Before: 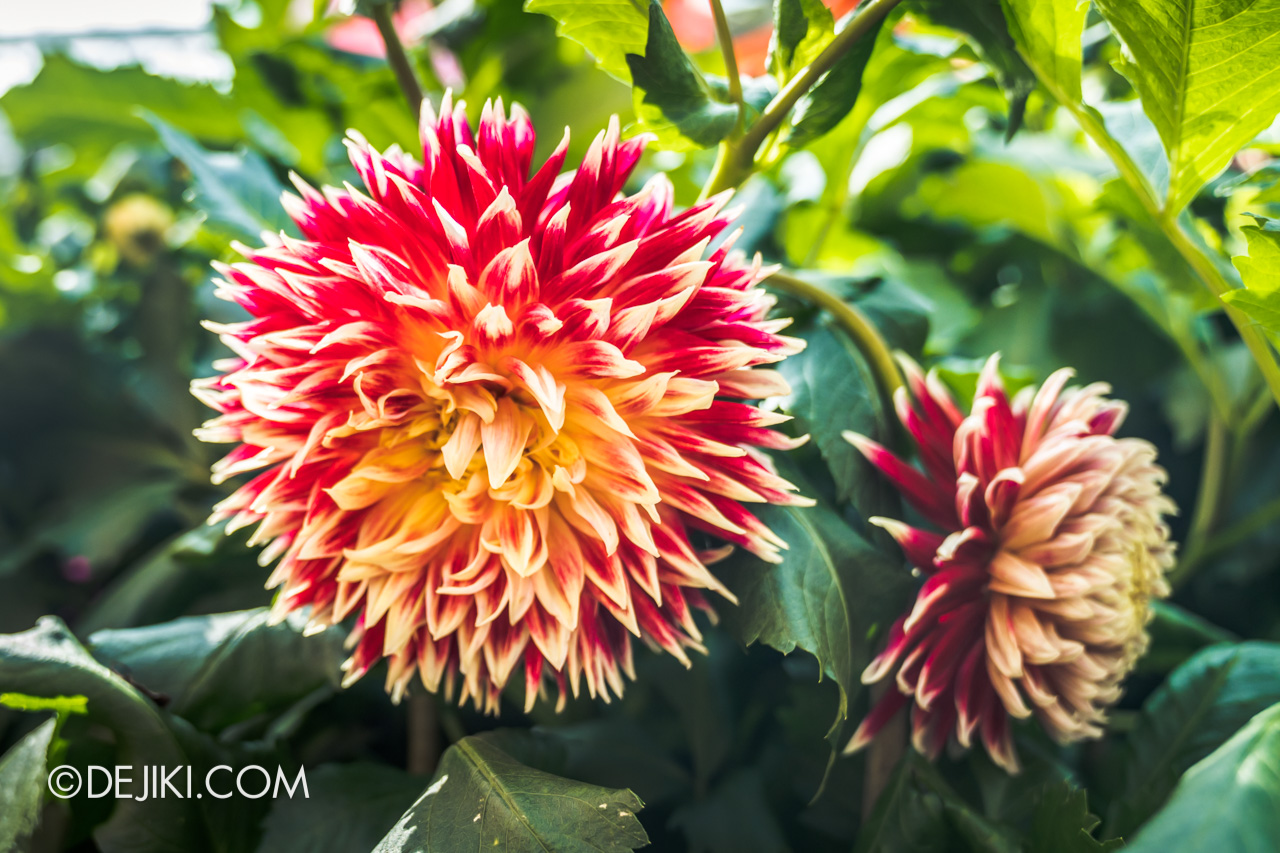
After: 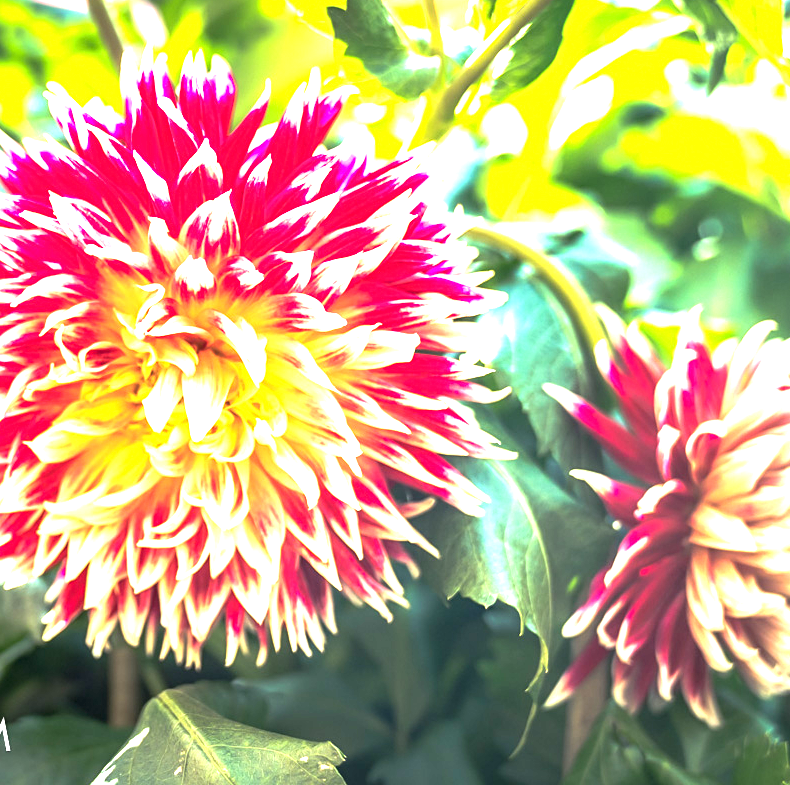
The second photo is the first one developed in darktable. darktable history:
sharpen: amount 0.2
exposure: black level correction 0, exposure 2.104 EV, compensate highlight preservation false
crop and rotate: left 23.383%, top 5.635%, right 14.845%, bottom 2.274%
